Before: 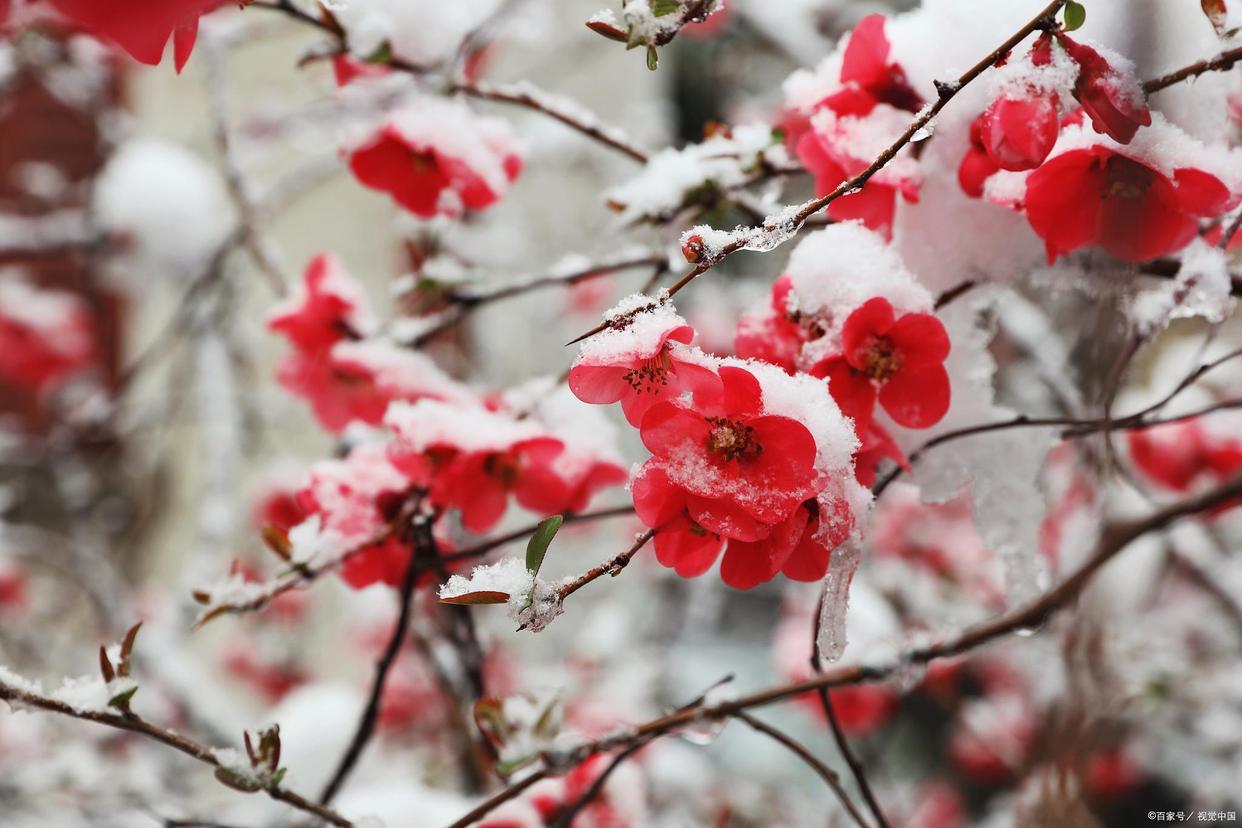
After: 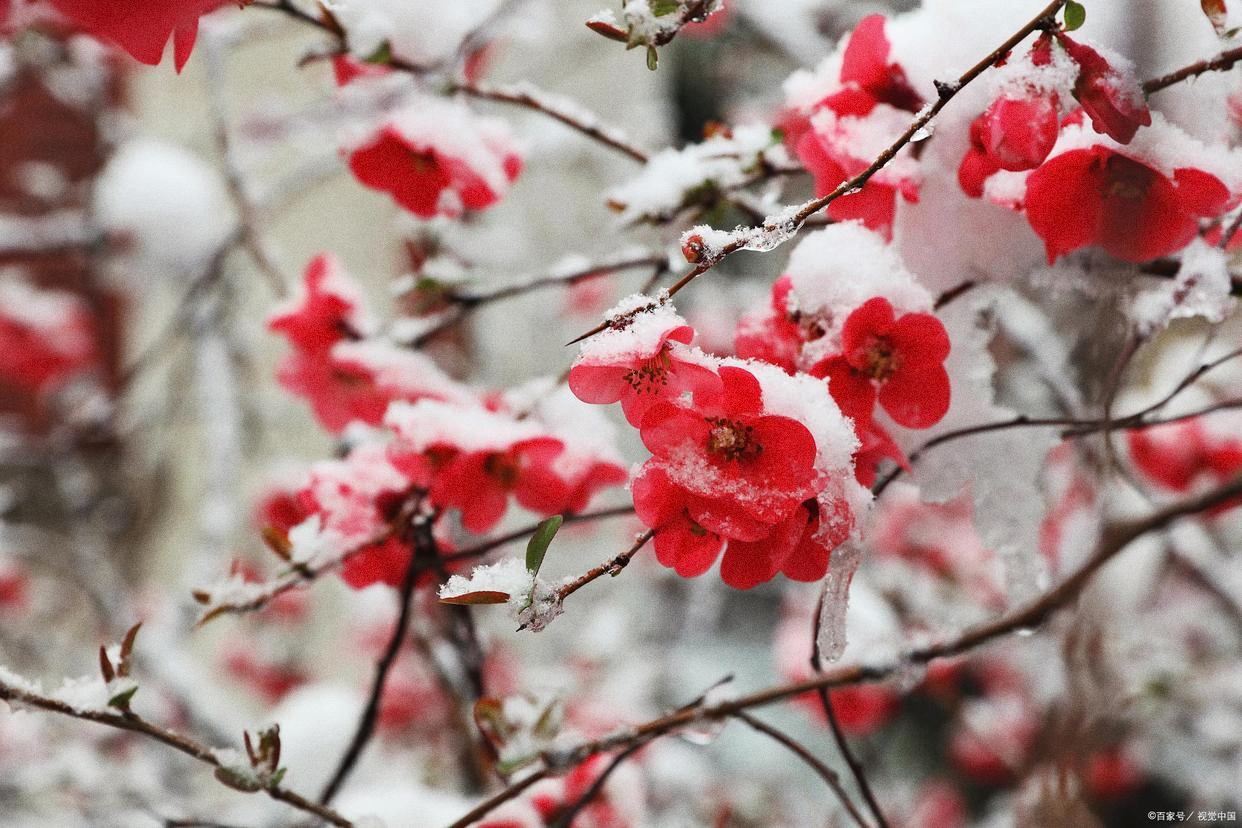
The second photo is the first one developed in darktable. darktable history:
exposure: compensate highlight preservation false
grain: coarseness 0.09 ISO
